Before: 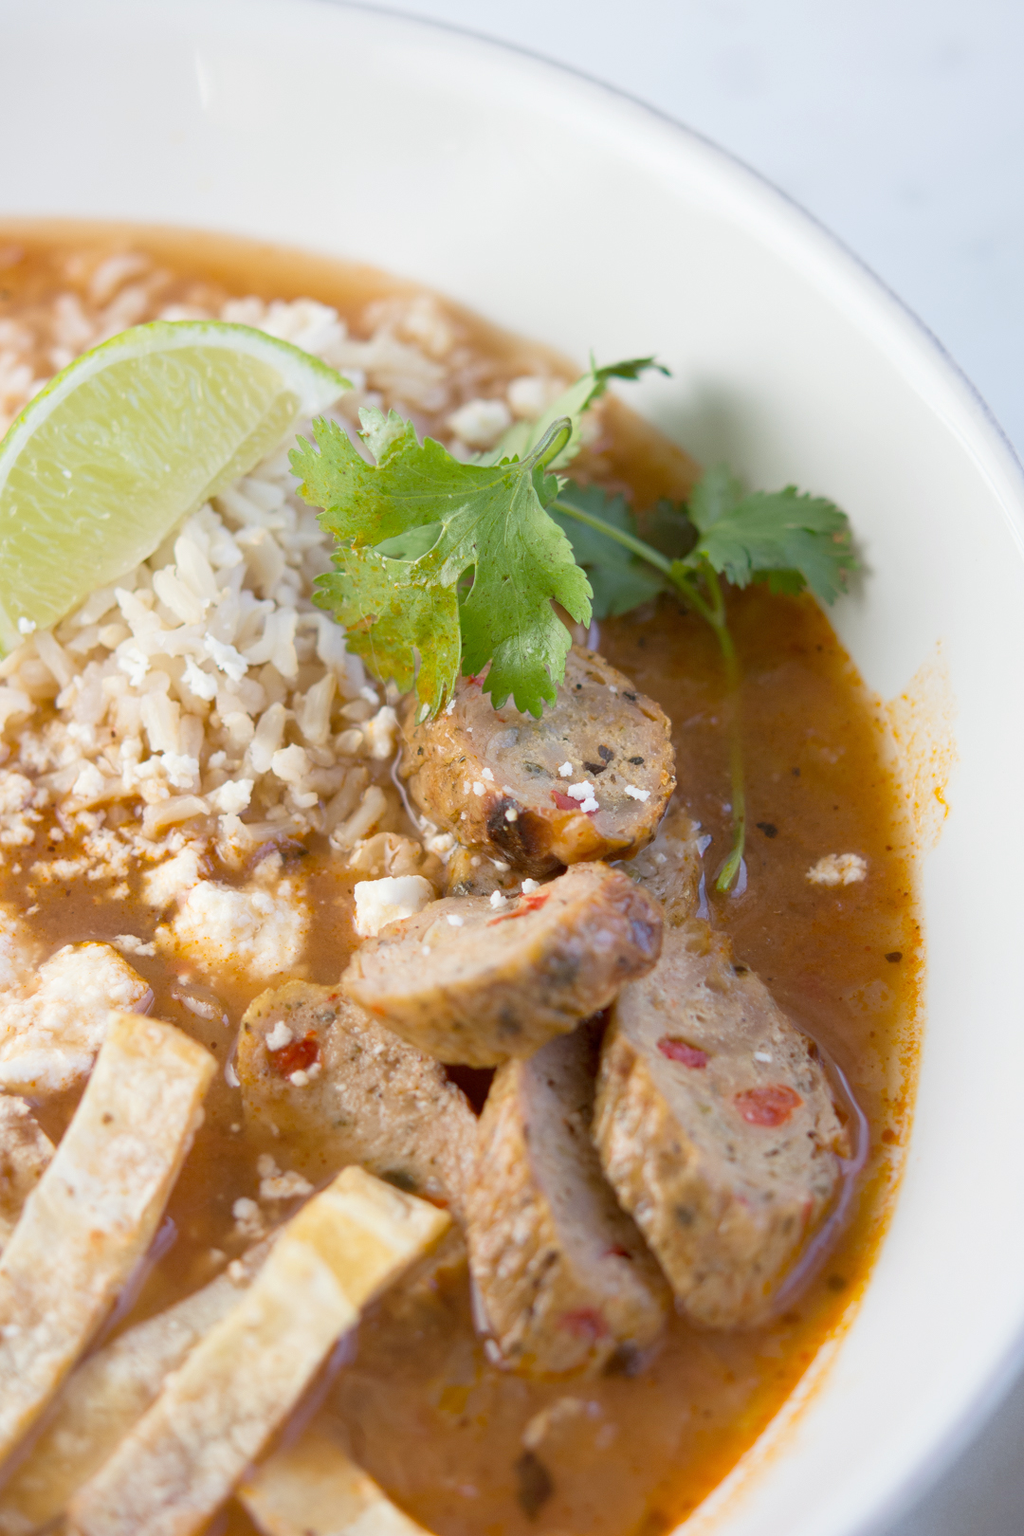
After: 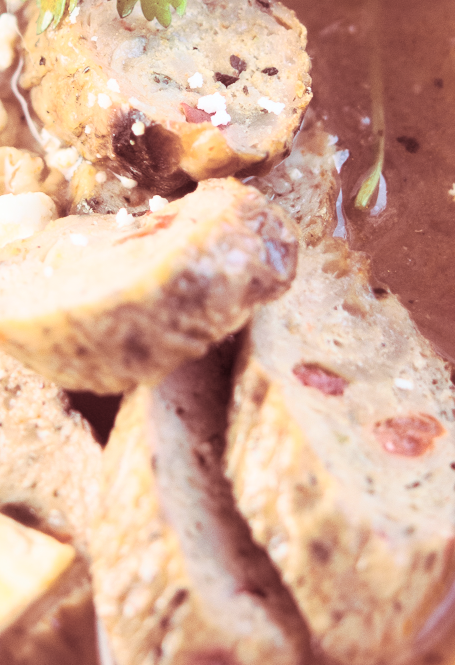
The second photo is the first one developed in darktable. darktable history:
crop: left 37.221%, top 45.169%, right 20.63%, bottom 13.777%
contrast brightness saturation: contrast 0.43, brightness 0.56, saturation -0.19
split-toning: highlights › saturation 0, balance -61.83
